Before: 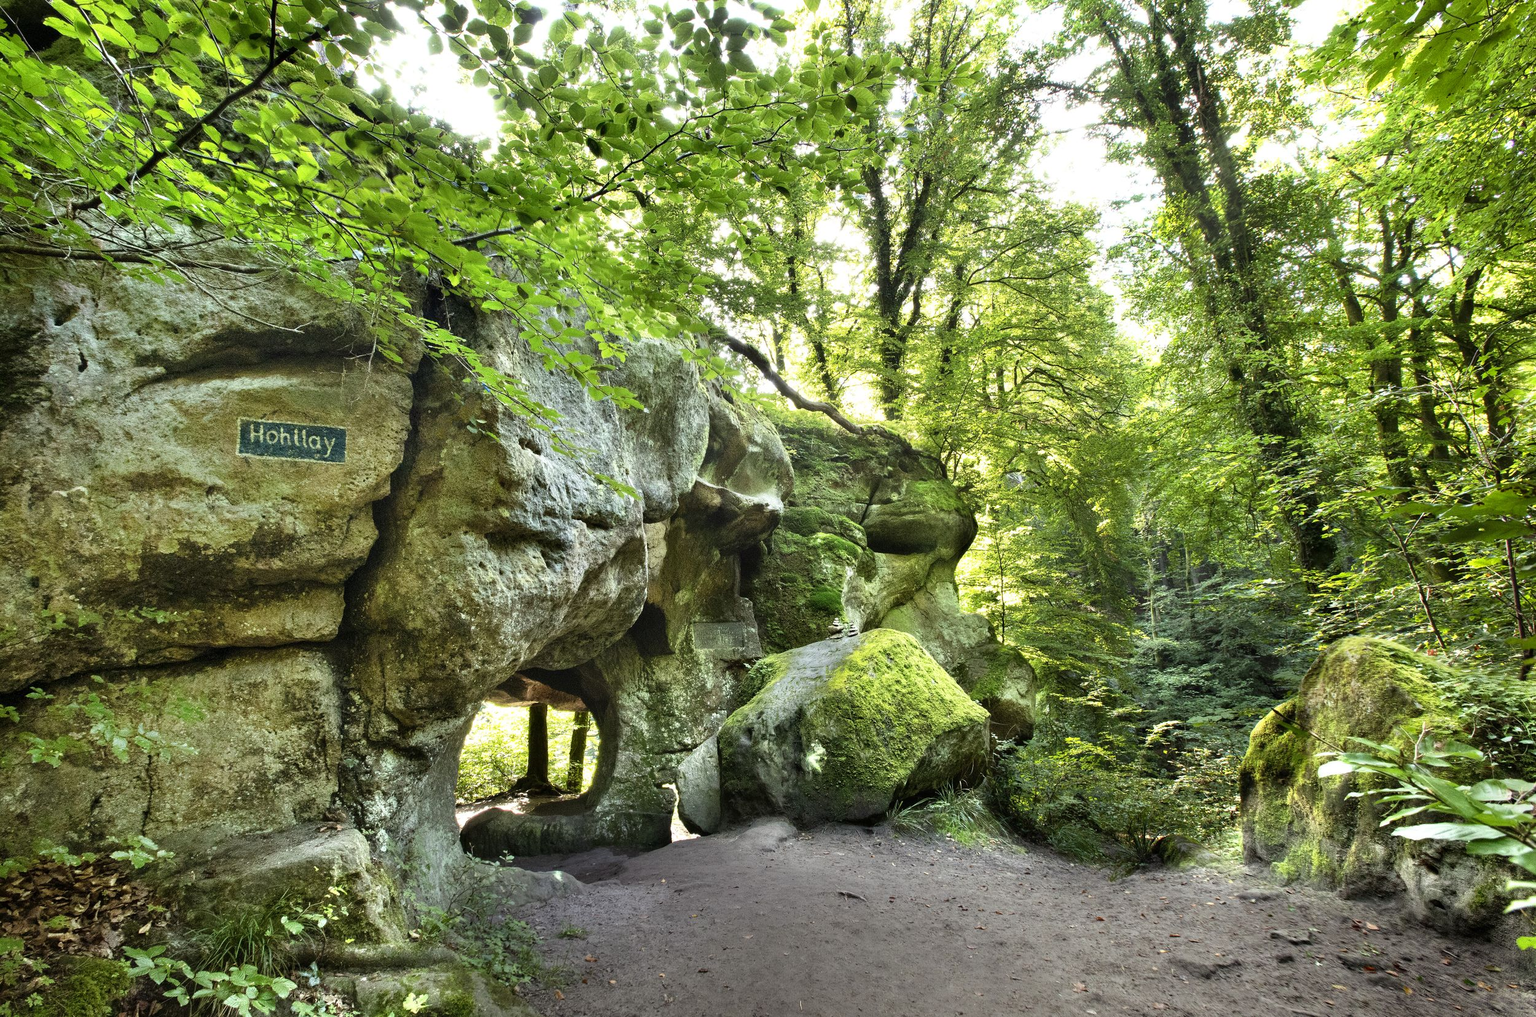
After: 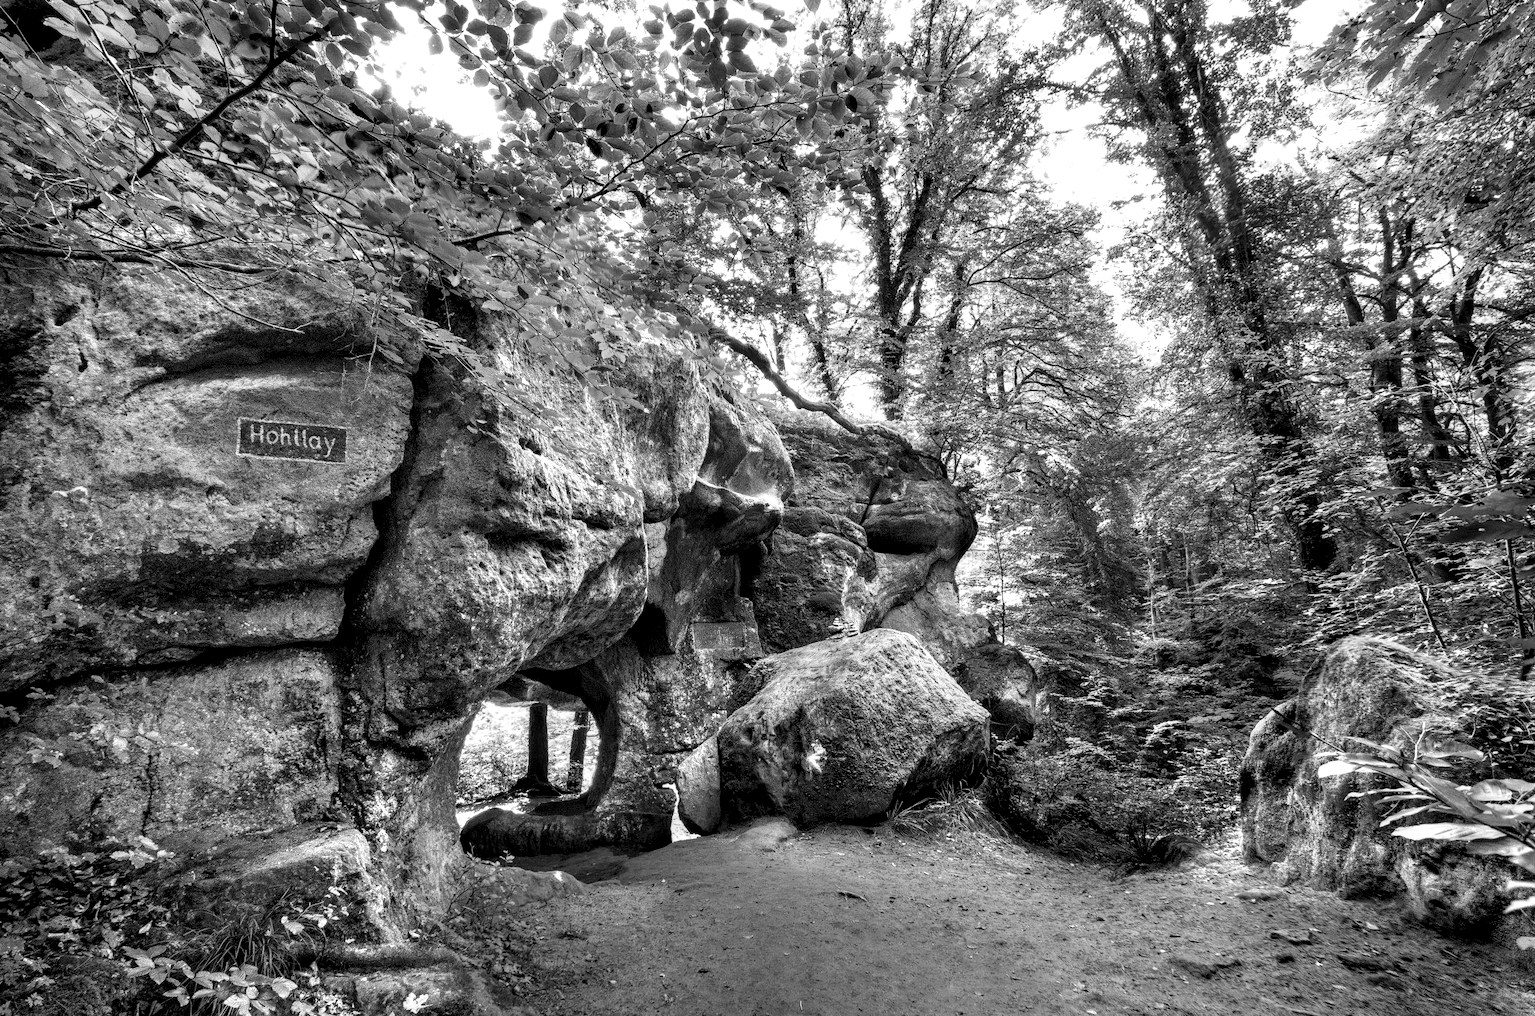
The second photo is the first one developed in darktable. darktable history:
color calibration: output gray [0.21, 0.42, 0.37, 0], gray › normalize channels true, illuminant same as pipeline (D50), adaptation XYZ, x 0.346, y 0.359, gamut compression 0
exposure: compensate highlight preservation false
local contrast: highlights 60%, shadows 60%, detail 160%
